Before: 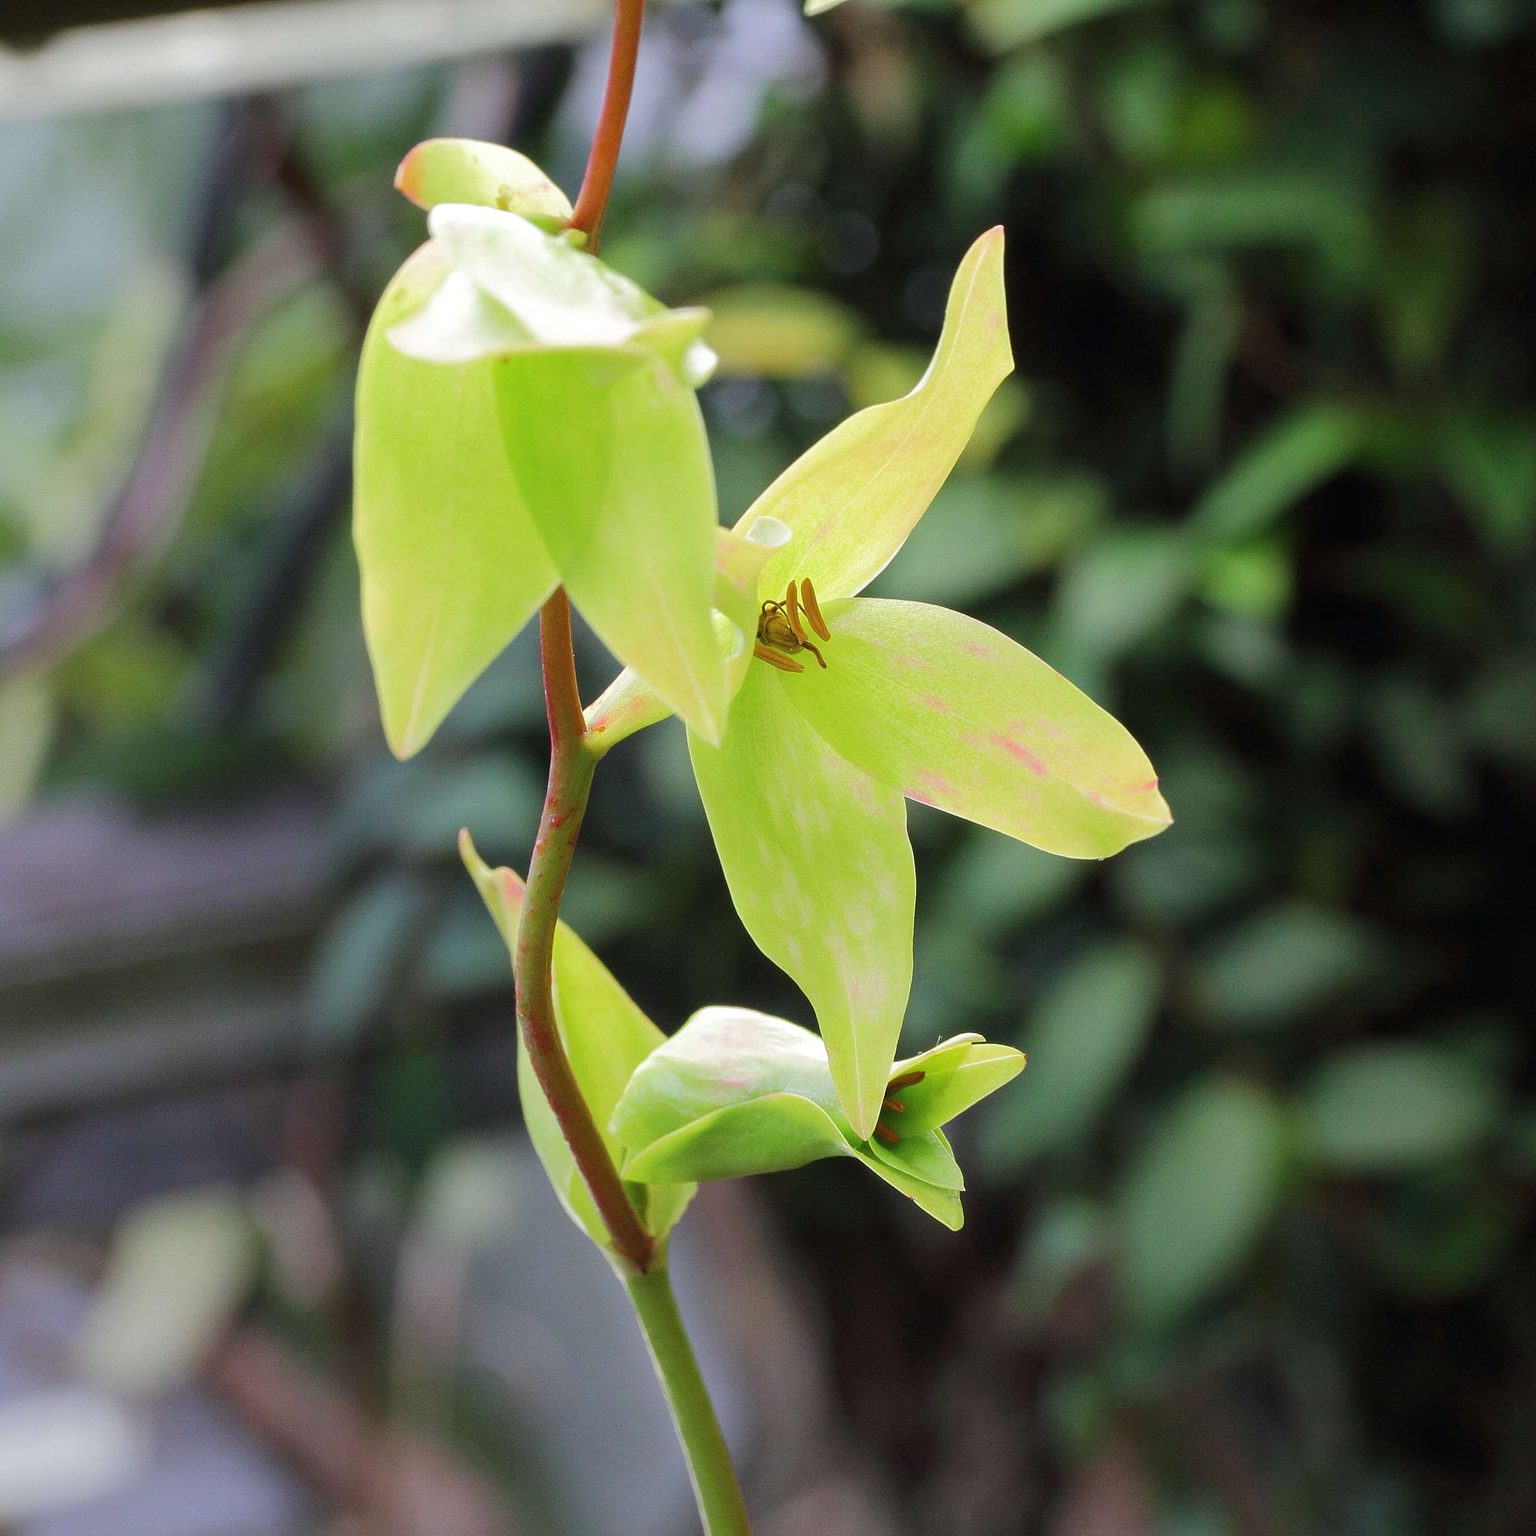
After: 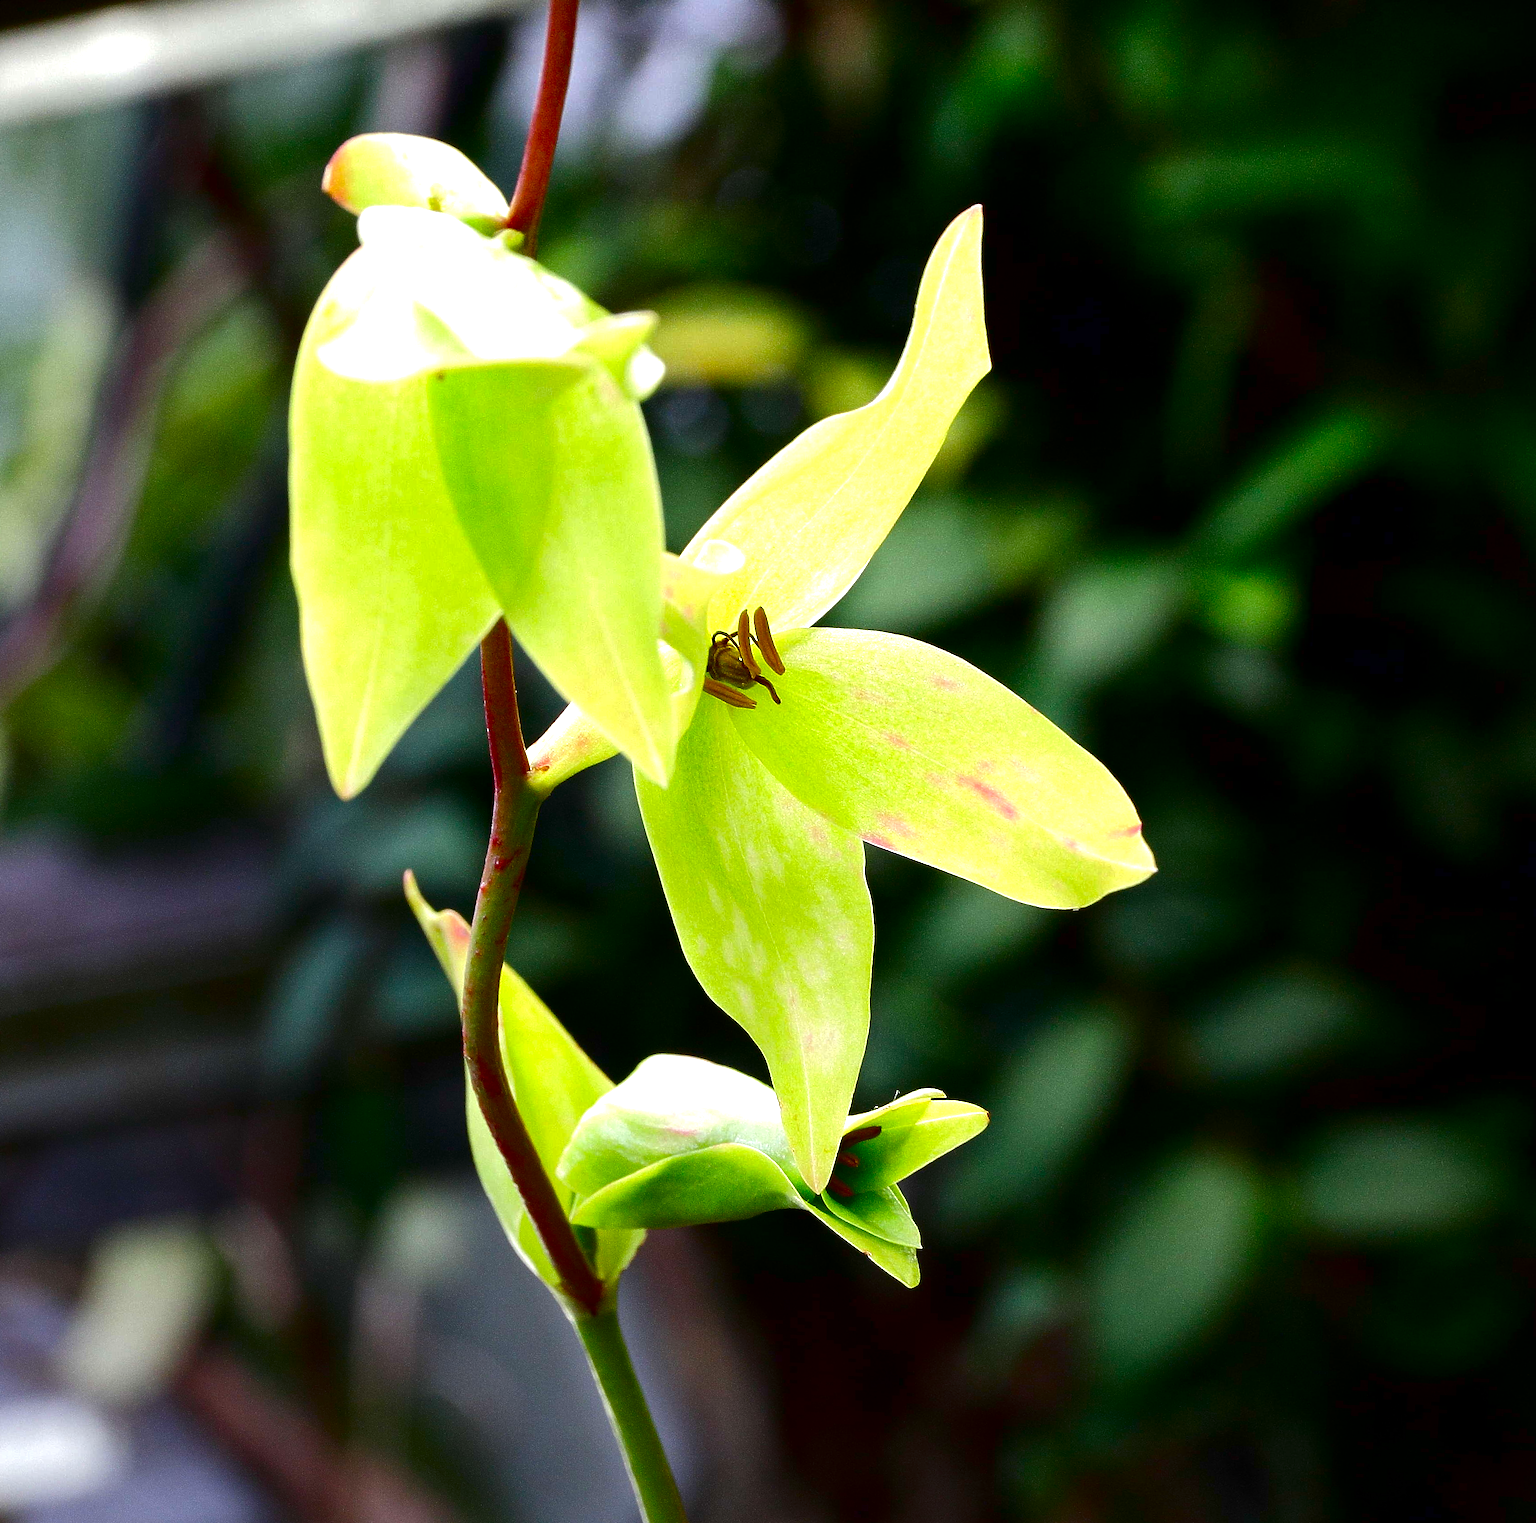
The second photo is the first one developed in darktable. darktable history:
exposure: exposure 0.7 EV, compensate highlight preservation false
rotate and perspective: rotation 0.062°, lens shift (vertical) 0.115, lens shift (horizontal) -0.133, crop left 0.047, crop right 0.94, crop top 0.061, crop bottom 0.94
contrast brightness saturation: contrast 0.09, brightness -0.59, saturation 0.17
